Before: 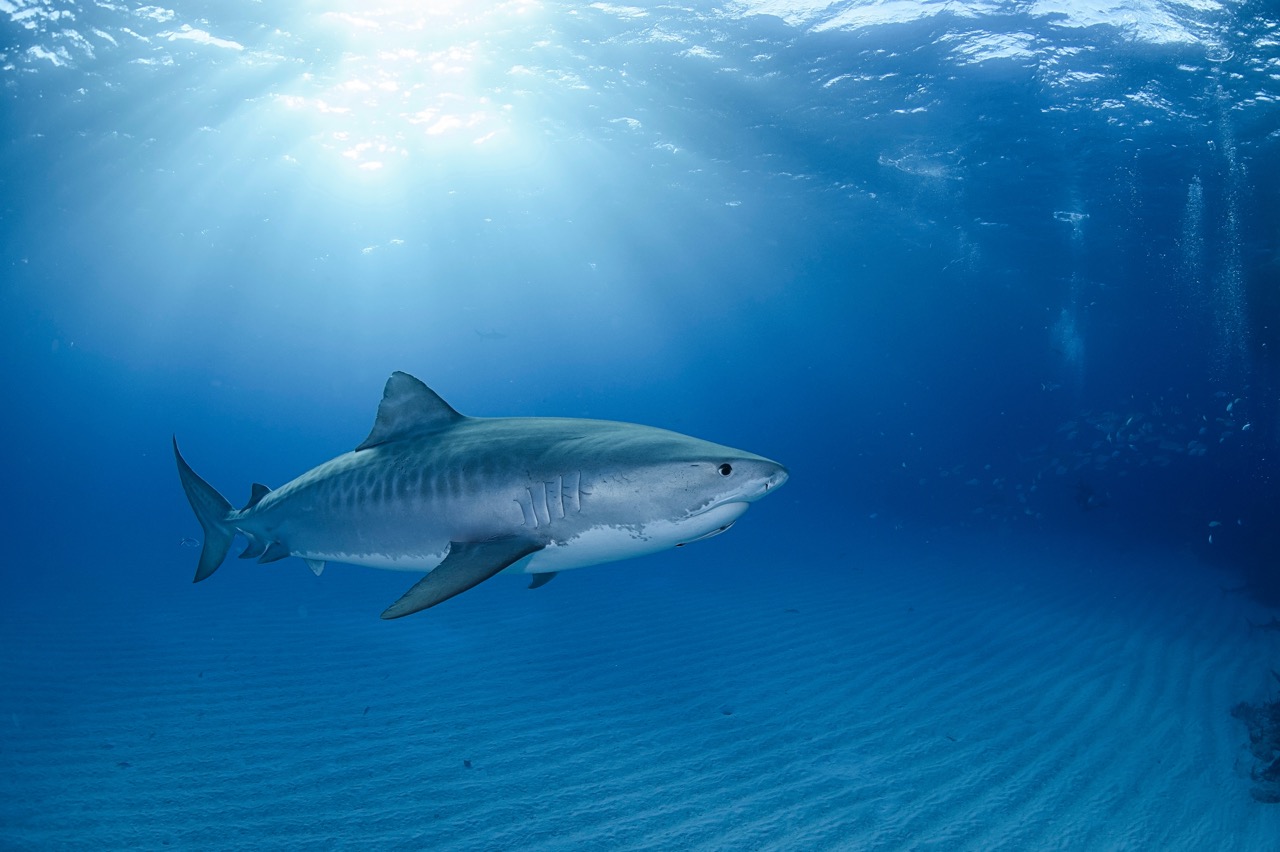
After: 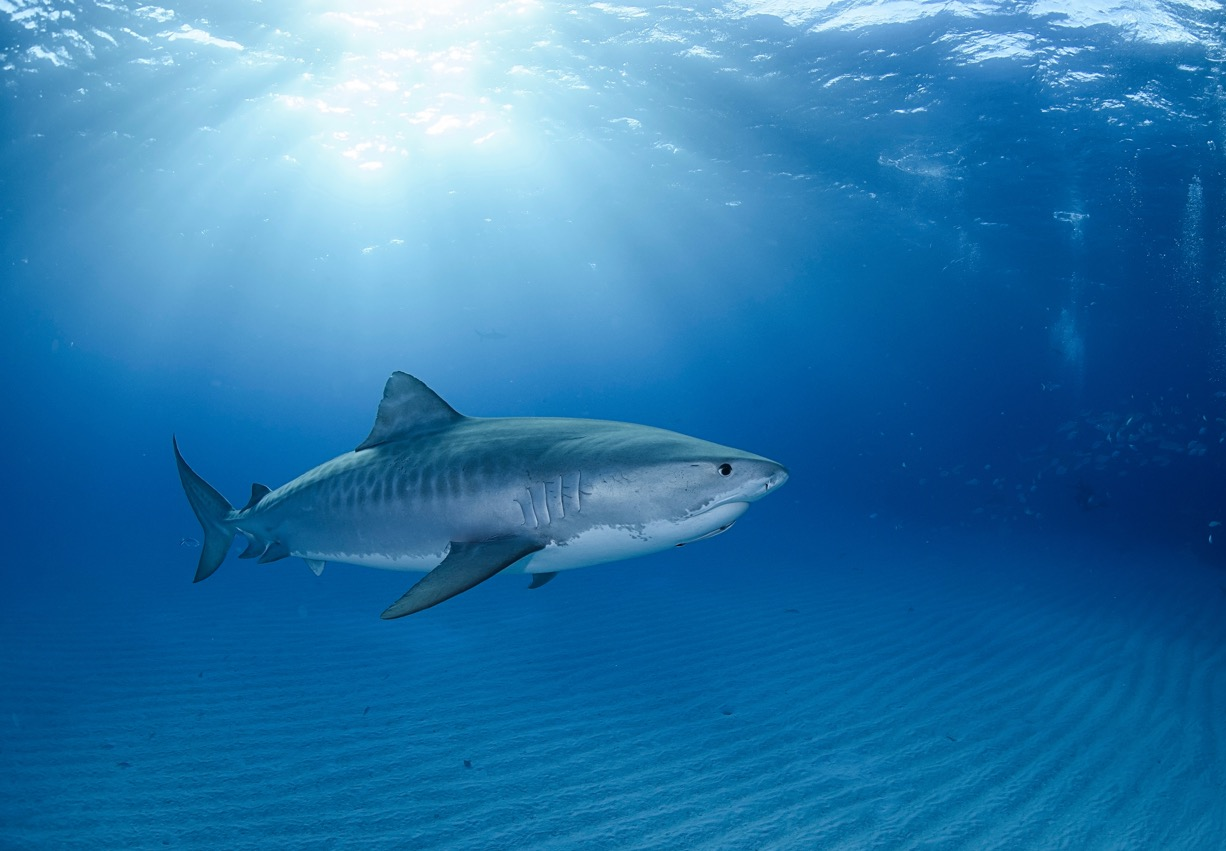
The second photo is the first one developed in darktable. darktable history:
crop: right 4.157%, bottom 0.023%
